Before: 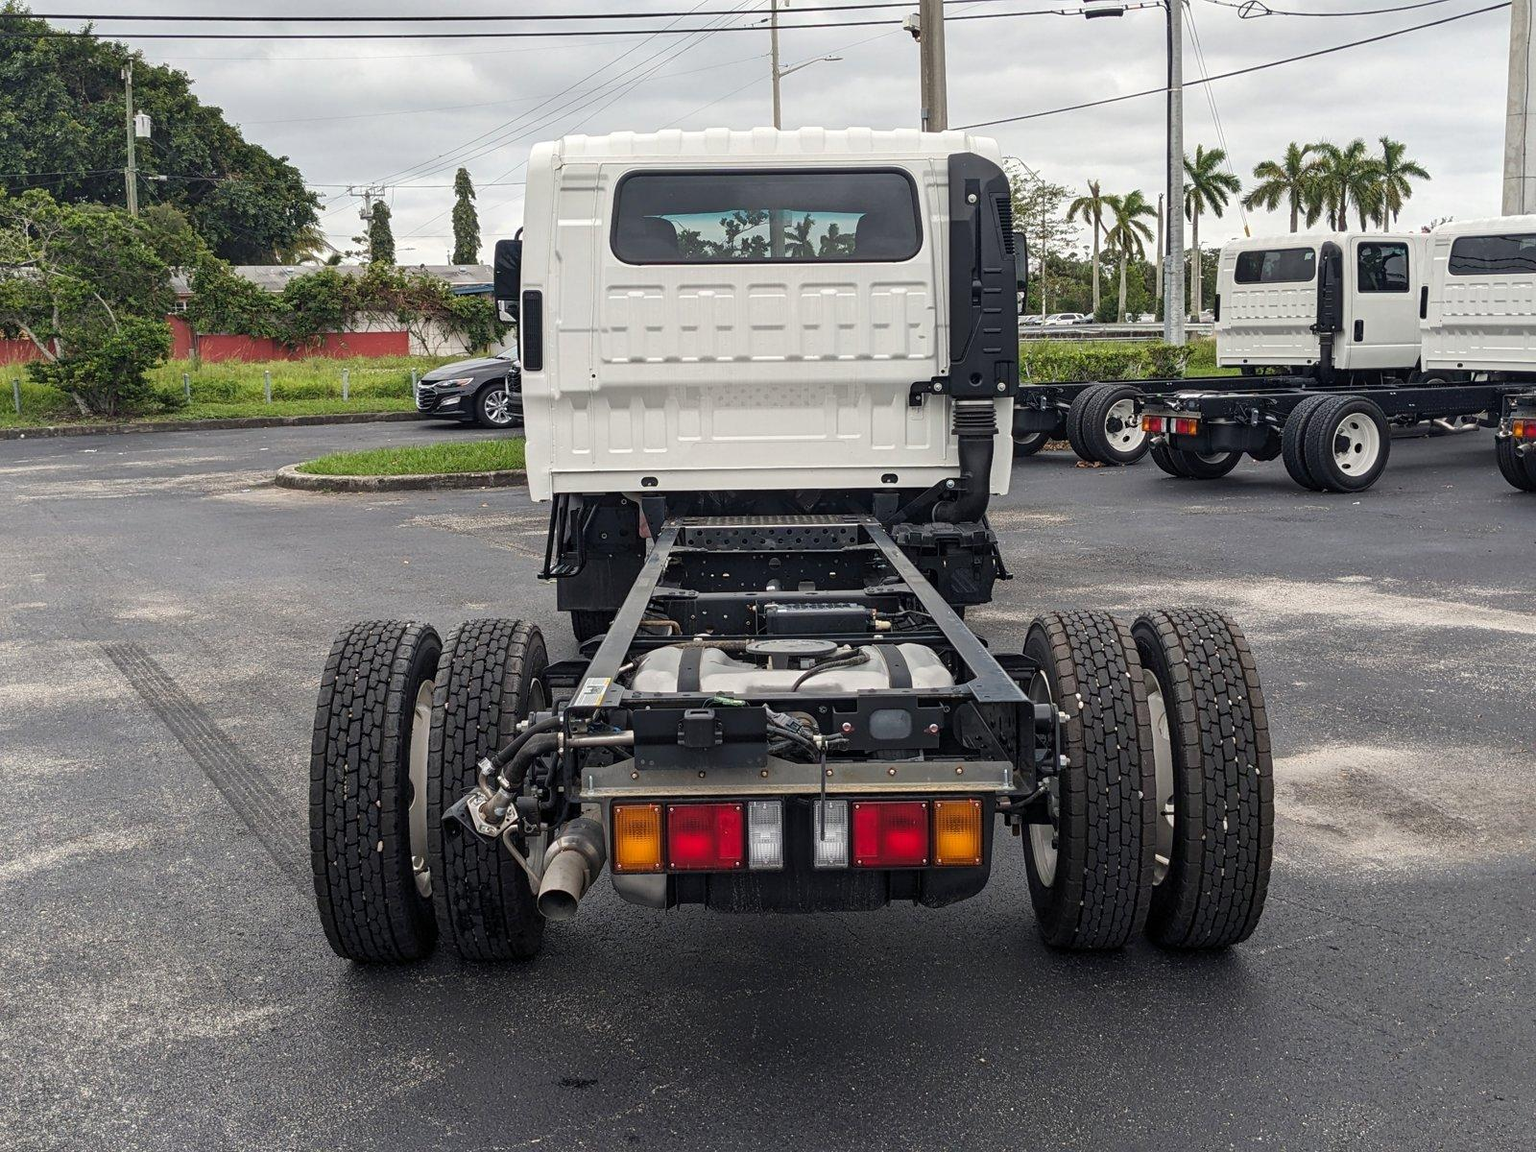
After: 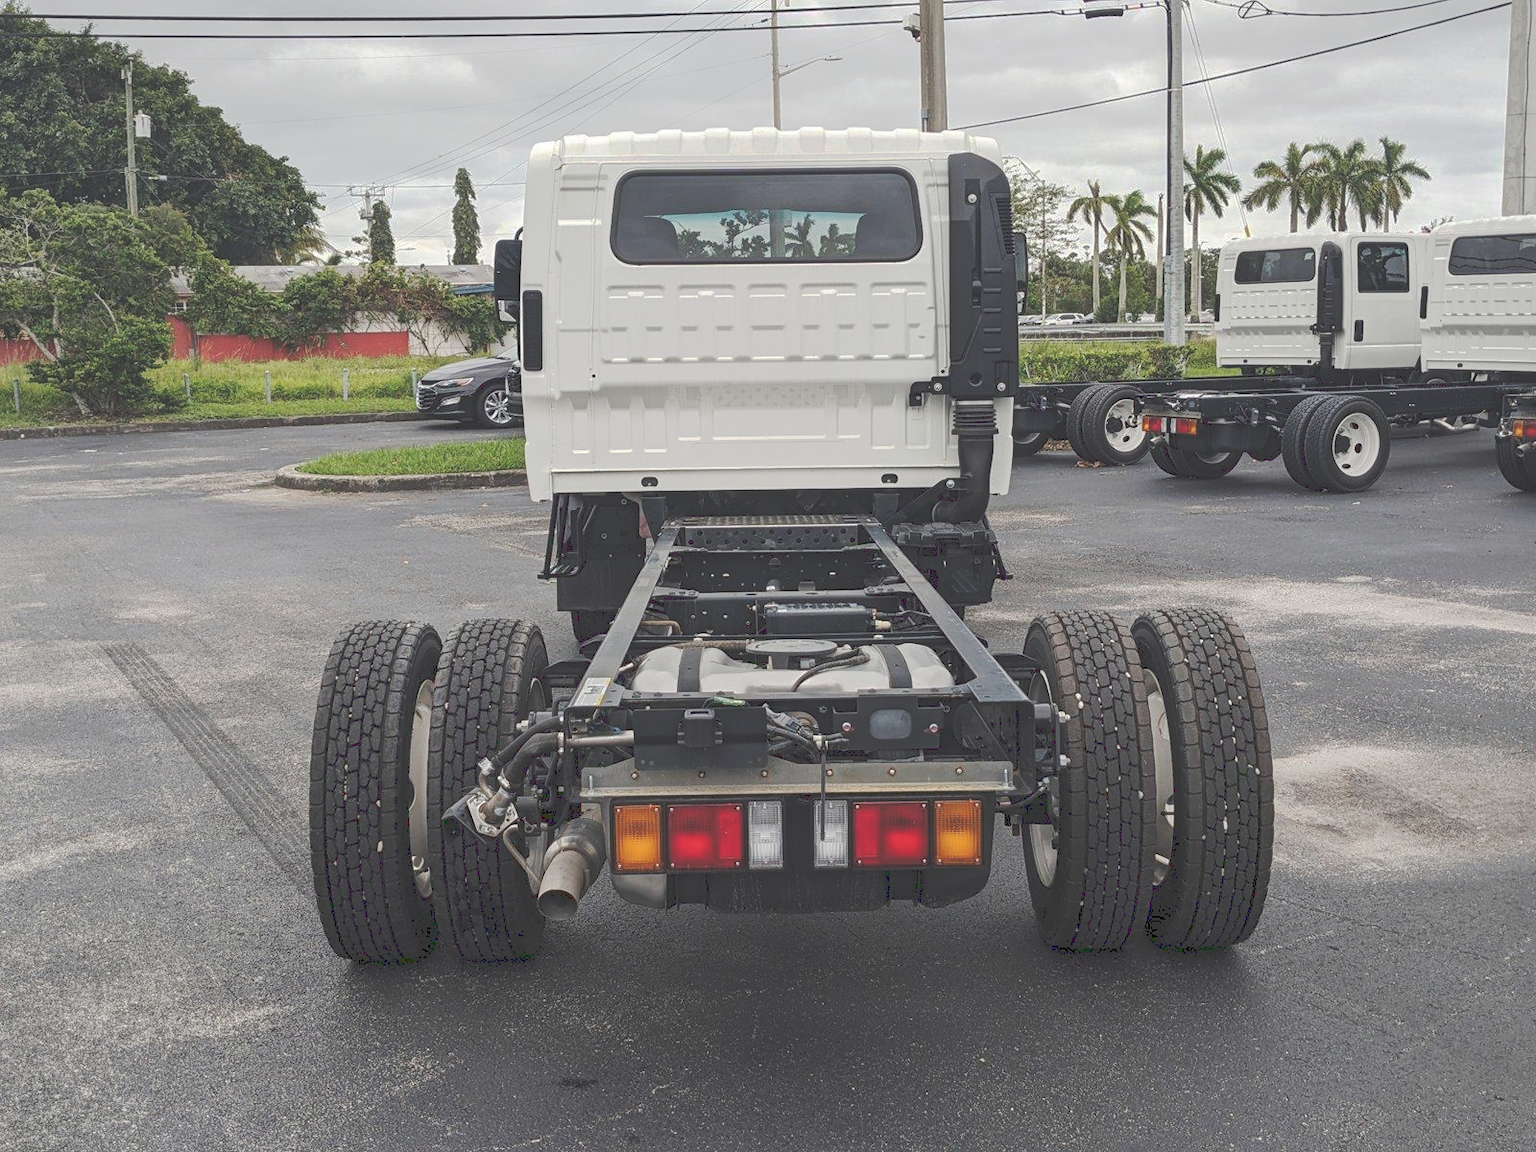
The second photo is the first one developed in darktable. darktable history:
vignetting: fall-off radius 81.42%, brightness -0.22
tone curve: curves: ch0 [(0, 0) (0.003, 0.217) (0.011, 0.217) (0.025, 0.229) (0.044, 0.243) (0.069, 0.253) (0.1, 0.265) (0.136, 0.281) (0.177, 0.305) (0.224, 0.331) (0.277, 0.369) (0.335, 0.415) (0.399, 0.472) (0.468, 0.543) (0.543, 0.609) (0.623, 0.676) (0.709, 0.734) (0.801, 0.798) (0.898, 0.849) (1, 1)], preserve colors none
